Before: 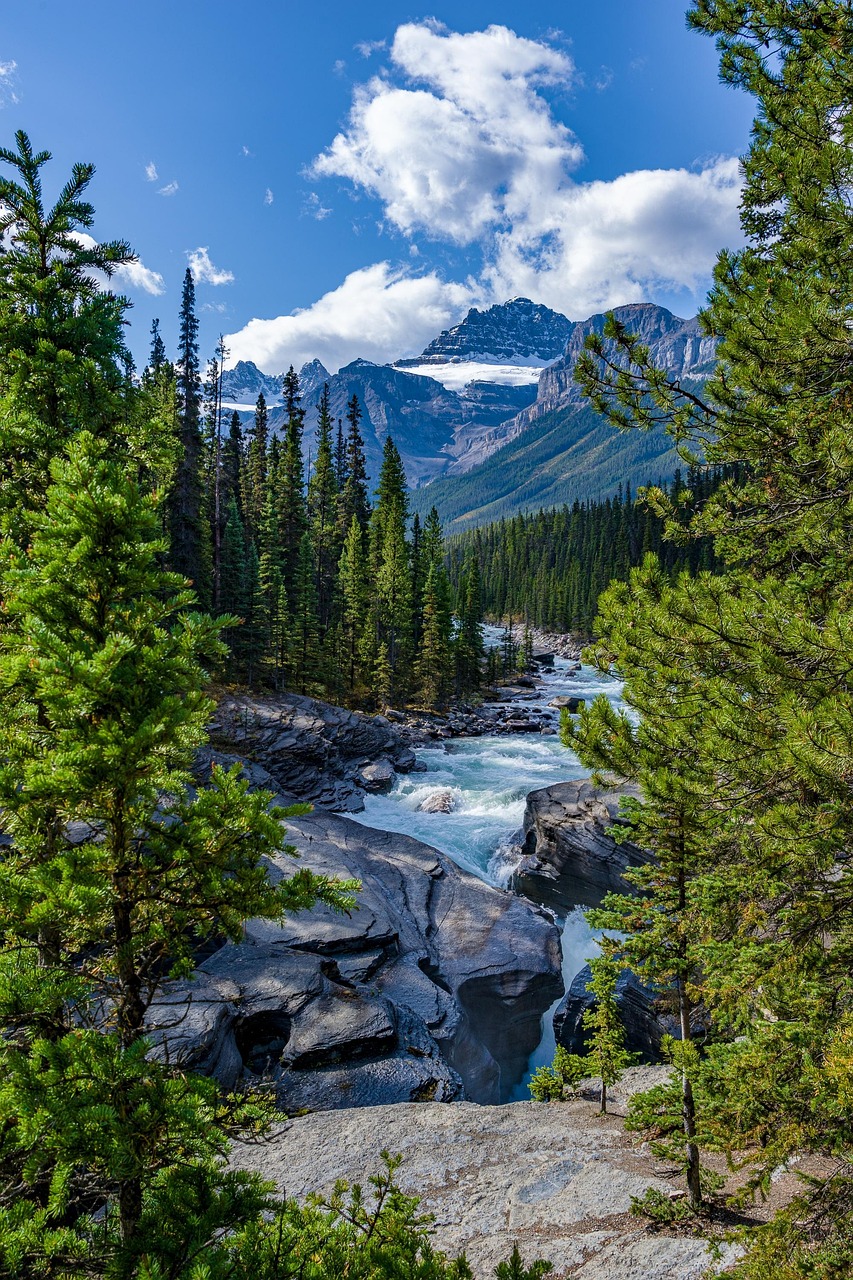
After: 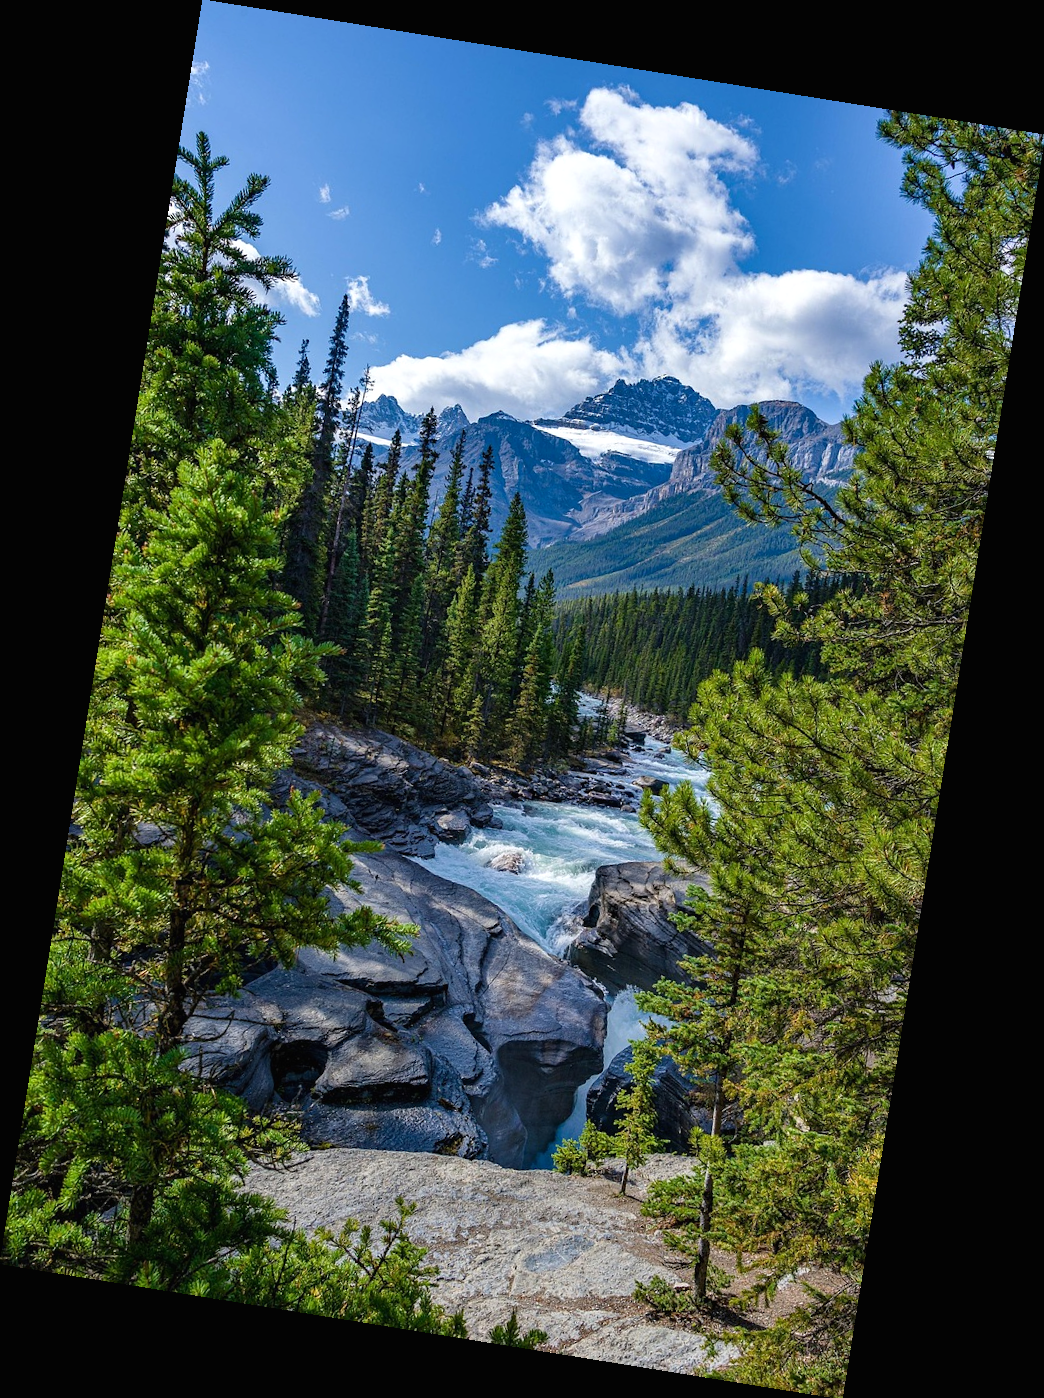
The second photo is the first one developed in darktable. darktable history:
rotate and perspective: rotation 9.12°, automatic cropping off
contrast brightness saturation: contrast -0.02, brightness -0.01, saturation 0.03
shadows and highlights: shadows -12.5, white point adjustment 4, highlights 28.33
